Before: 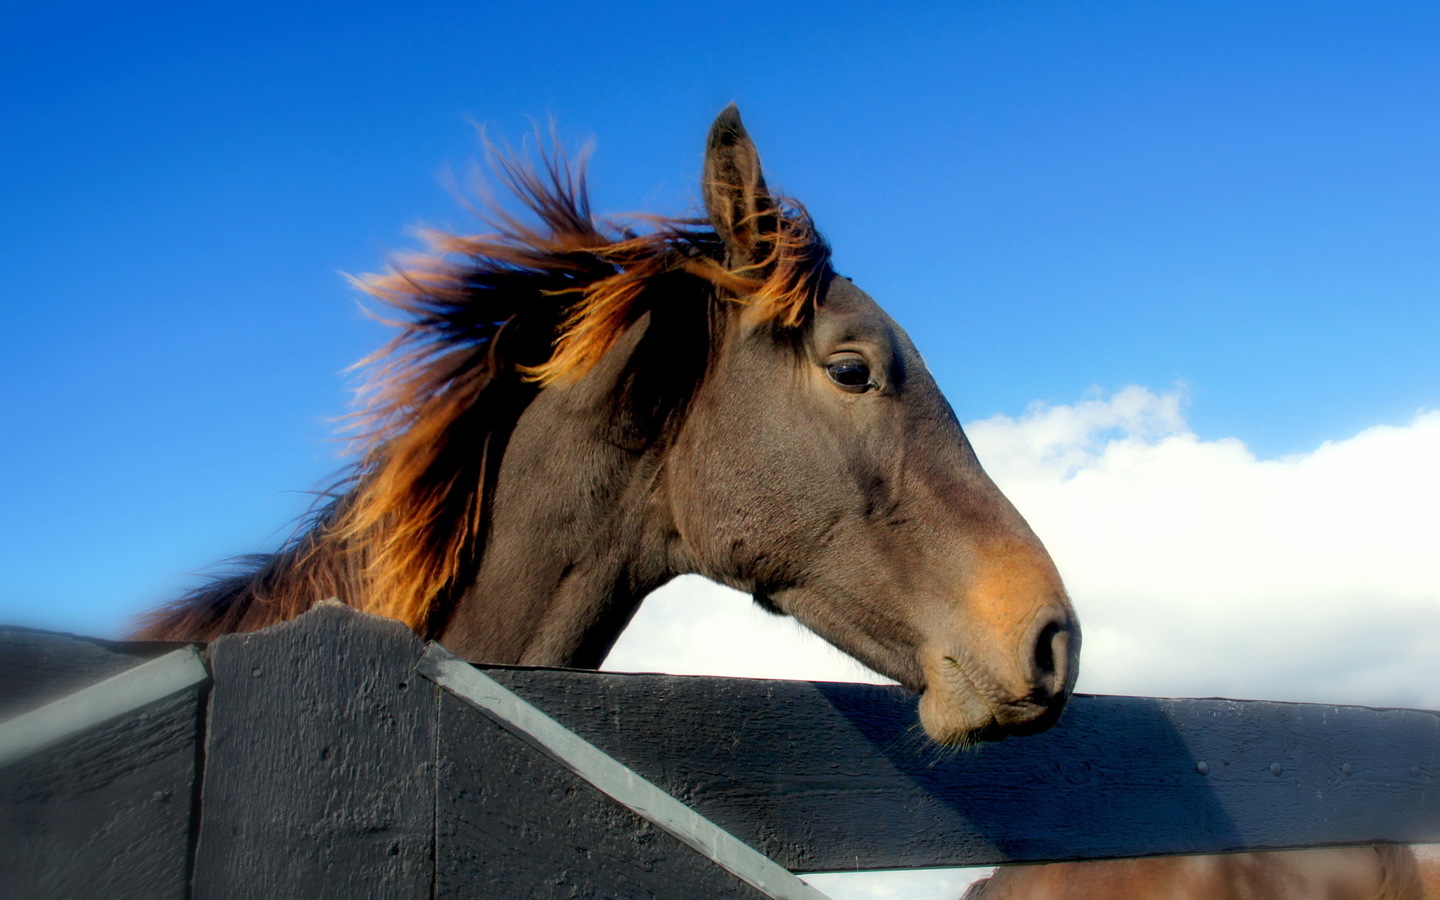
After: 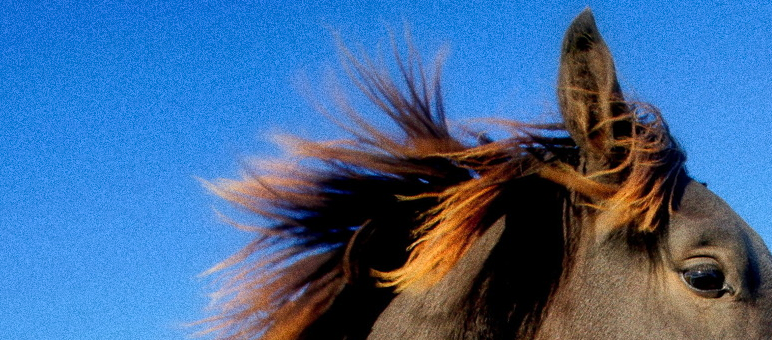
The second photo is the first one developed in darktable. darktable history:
crop: left 10.121%, top 10.631%, right 36.218%, bottom 51.526%
shadows and highlights: white point adjustment 1, soften with gaussian
grain: coarseness 0.09 ISO, strength 40%
